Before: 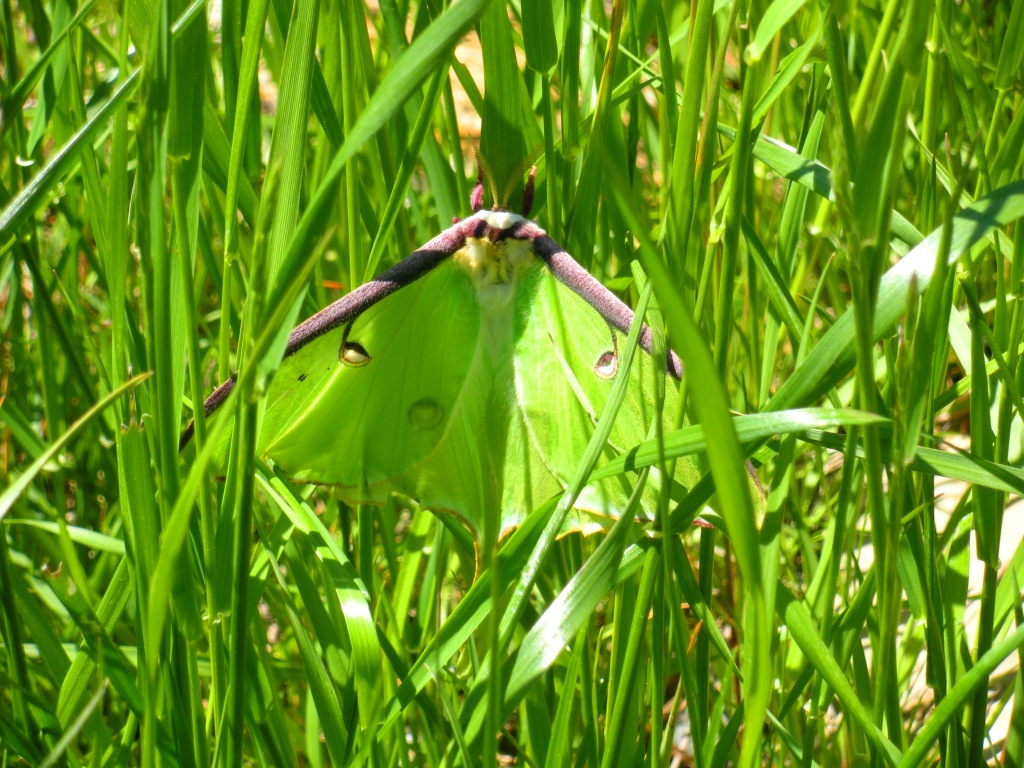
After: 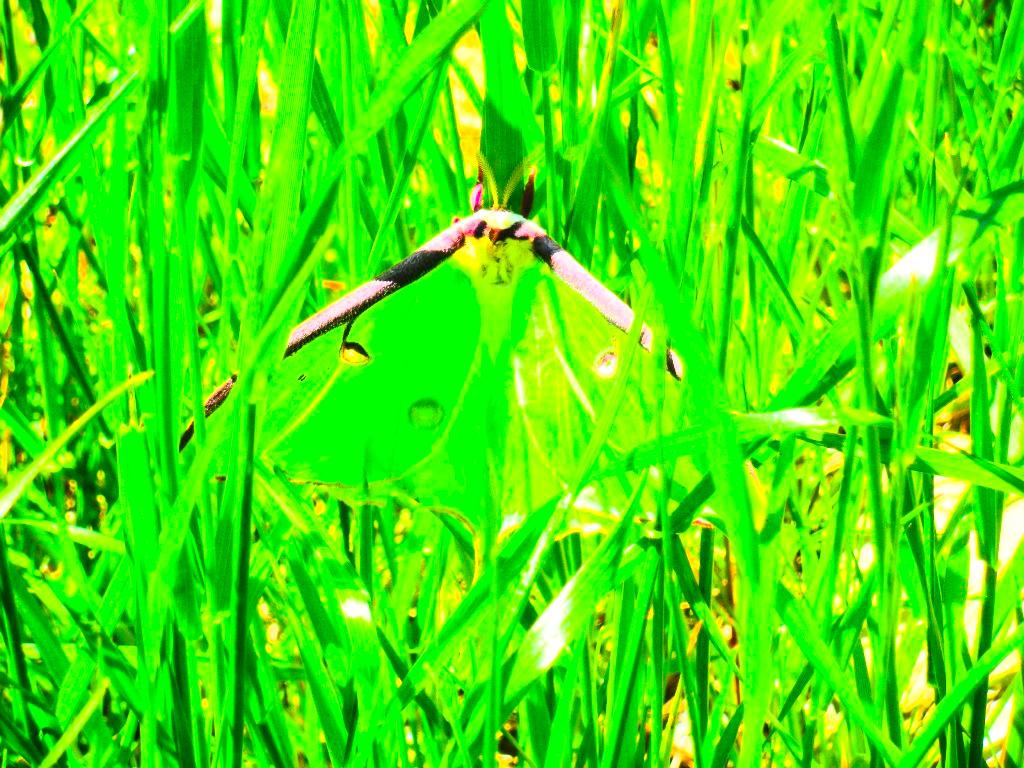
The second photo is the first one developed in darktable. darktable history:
tone equalizer: -8 EV -0.75 EV, -7 EV -0.7 EV, -6 EV -0.6 EV, -5 EV -0.4 EV, -3 EV 0.4 EV, -2 EV 0.6 EV, -1 EV 0.7 EV, +0 EV 0.75 EV, edges refinement/feathering 500, mask exposure compensation -1.57 EV, preserve details no
contrast brightness saturation: contrast 0.2, brightness 0.2, saturation 0.8
base curve: curves: ch0 [(0, 0) (0.018, 0.026) (0.143, 0.37) (0.33, 0.731) (0.458, 0.853) (0.735, 0.965) (0.905, 0.986) (1, 1)]
